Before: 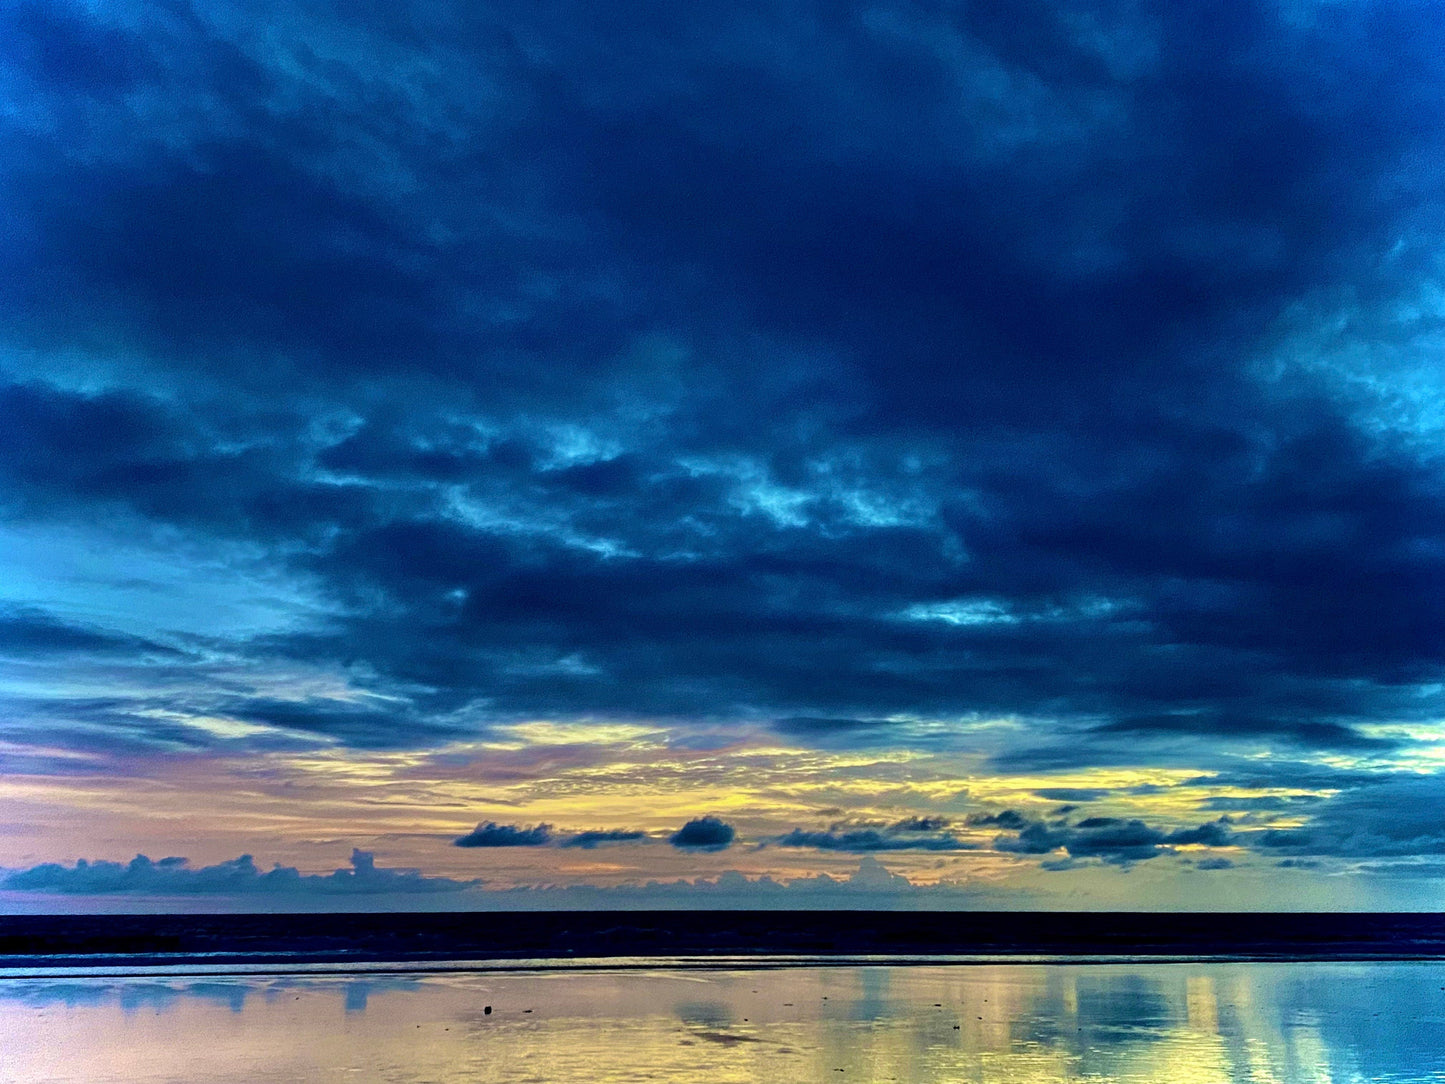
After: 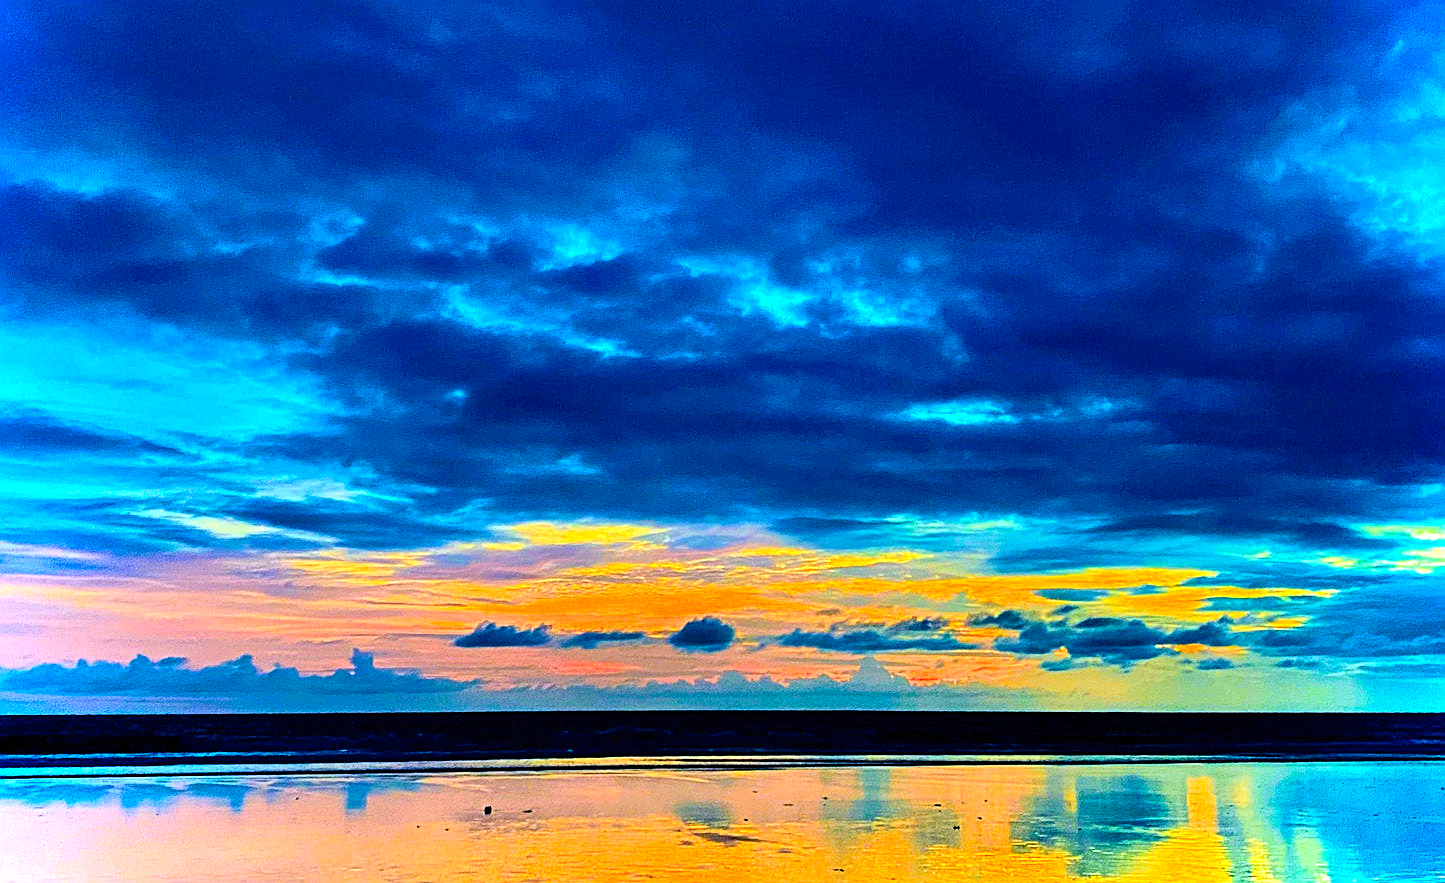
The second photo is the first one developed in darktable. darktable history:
color balance rgb: perceptual saturation grading › global saturation 36%, perceptual brilliance grading › global brilliance 10%, global vibrance 20%
contrast brightness saturation: contrast 0.2, brightness 0.16, saturation 0.22
sharpen: on, module defaults
crop and rotate: top 18.507%
color zones: curves: ch1 [(0.24, 0.629) (0.75, 0.5)]; ch2 [(0.255, 0.454) (0.745, 0.491)], mix 102.12%
